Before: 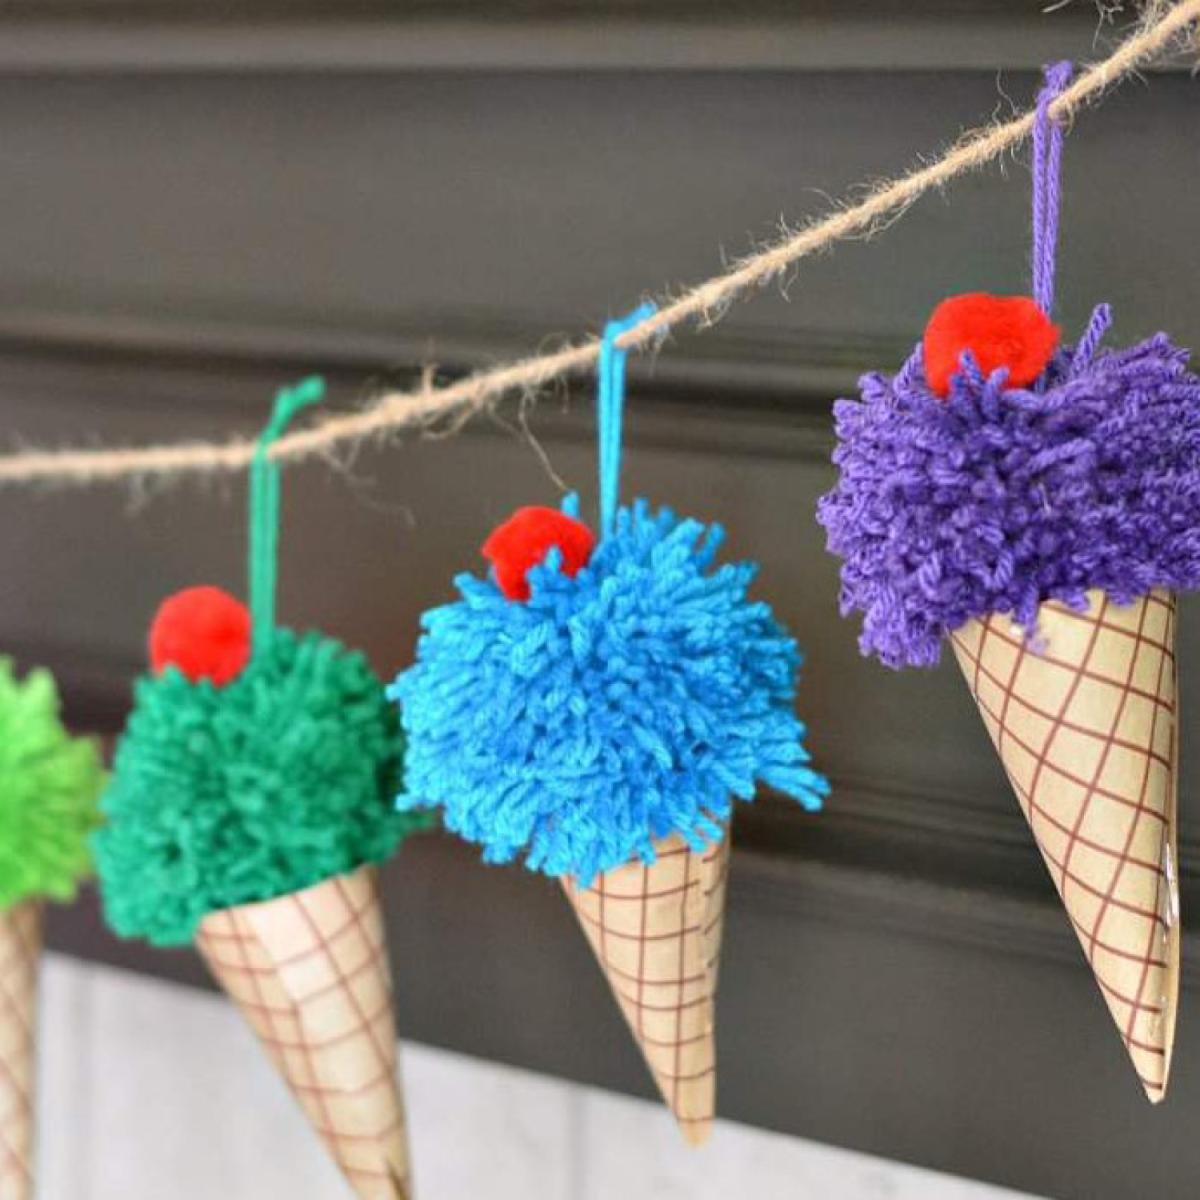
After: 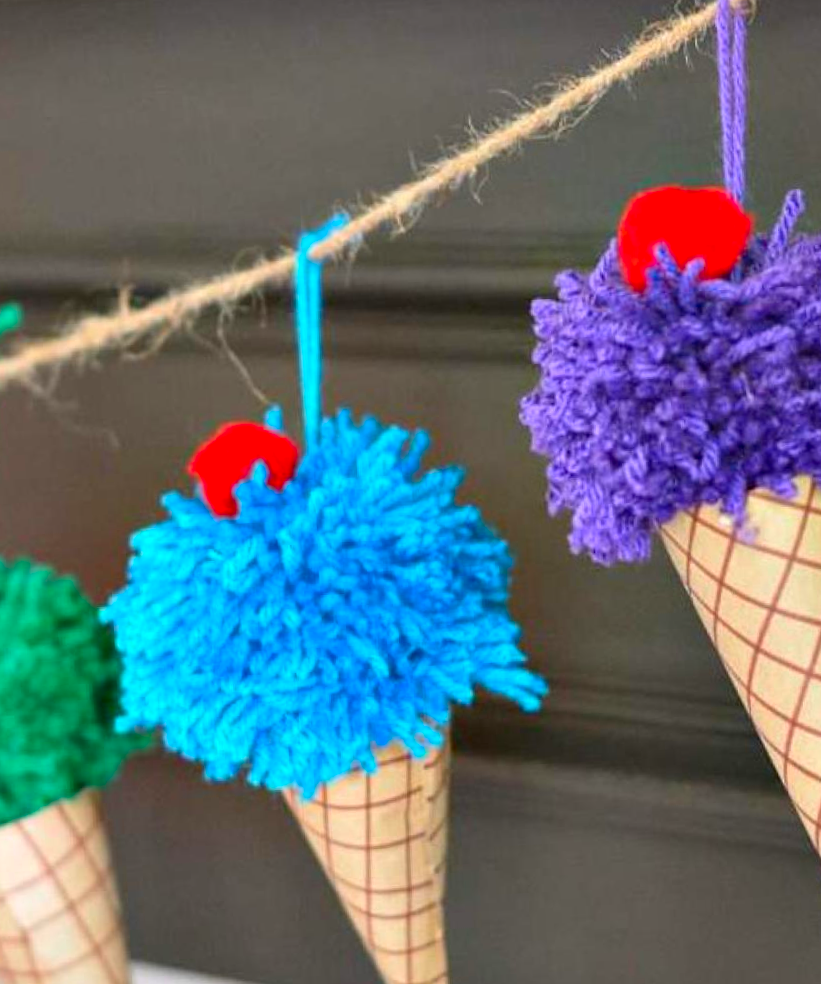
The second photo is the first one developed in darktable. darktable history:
crop and rotate: left 24.034%, top 2.838%, right 6.406%, bottom 6.299%
color correction: saturation 1.32
rotate and perspective: rotation -3°, crop left 0.031, crop right 0.968, crop top 0.07, crop bottom 0.93
